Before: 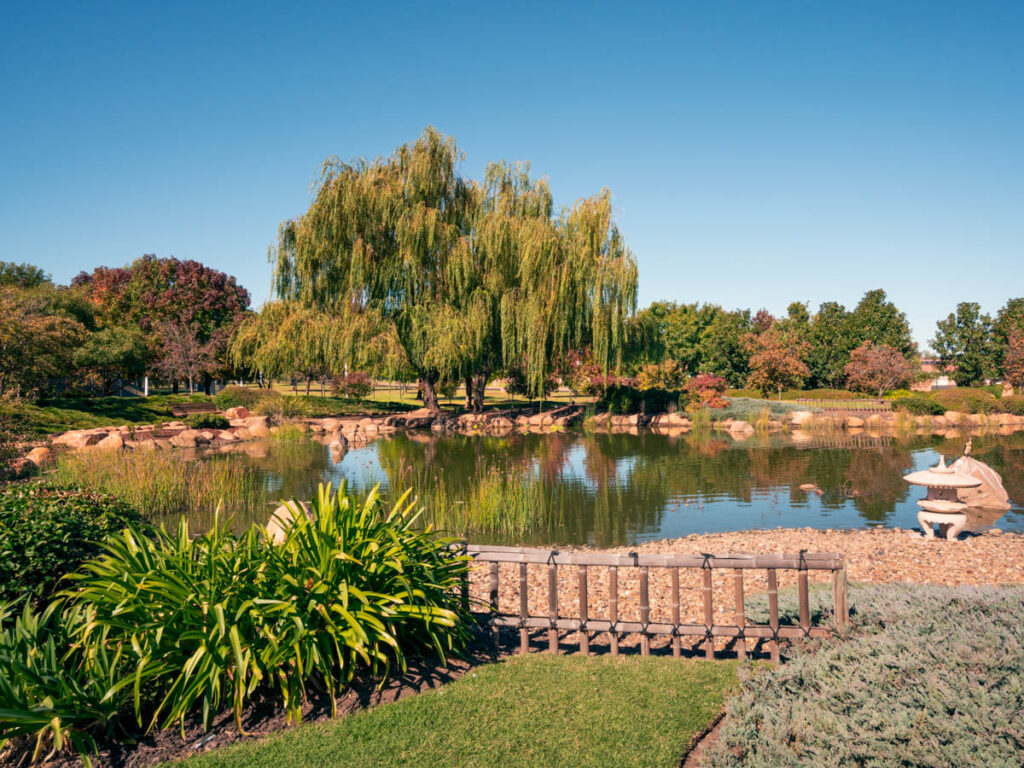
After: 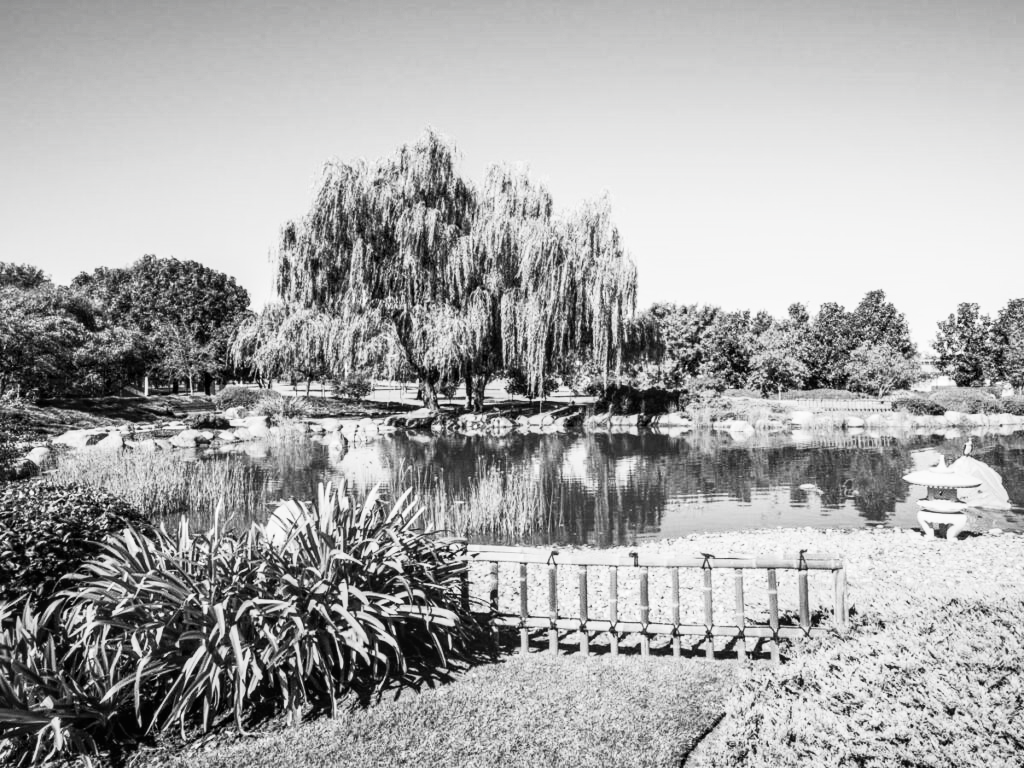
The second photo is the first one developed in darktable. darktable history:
local contrast: on, module defaults
filmic rgb: black relative exposure -7.65 EV, white relative exposure 4.56 EV, hardness 3.61, iterations of high-quality reconstruction 10
contrast brightness saturation: contrast 0.529, brightness 0.478, saturation -0.998
